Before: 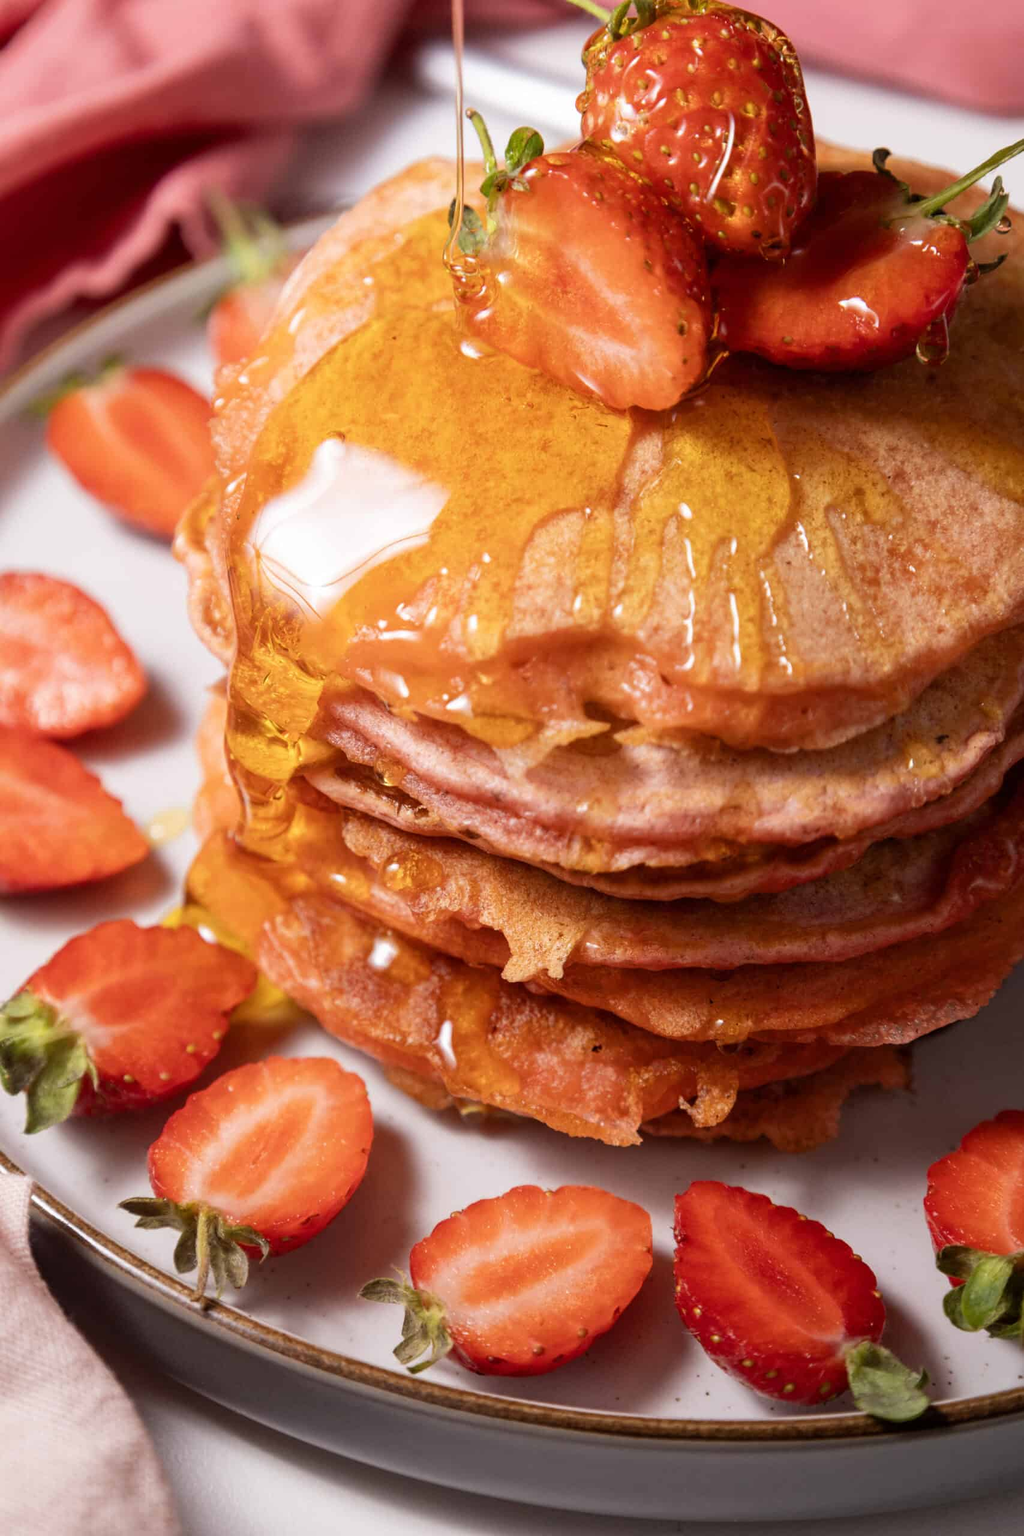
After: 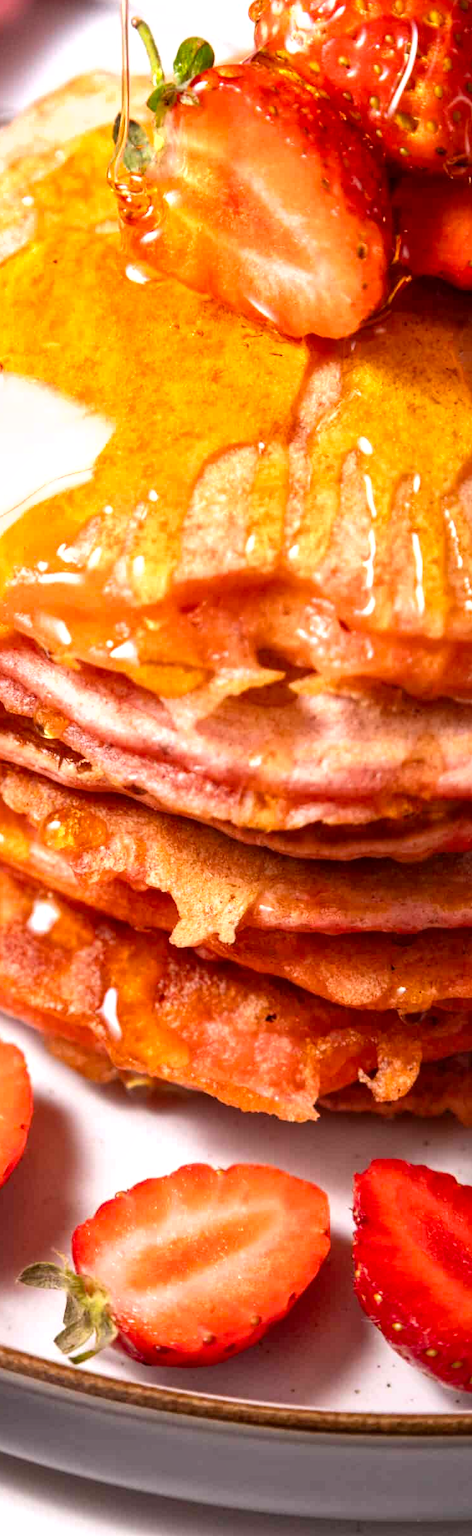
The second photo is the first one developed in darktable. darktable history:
local contrast: mode bilateral grid, contrast 20, coarseness 50, detail 120%, midtone range 0.2
exposure: exposure 0.6 EV, compensate highlight preservation false
shadows and highlights: shadows 29.32, highlights -29.32, low approximation 0.01, soften with gaussian
crop: left 33.452%, top 6.025%, right 23.155%
